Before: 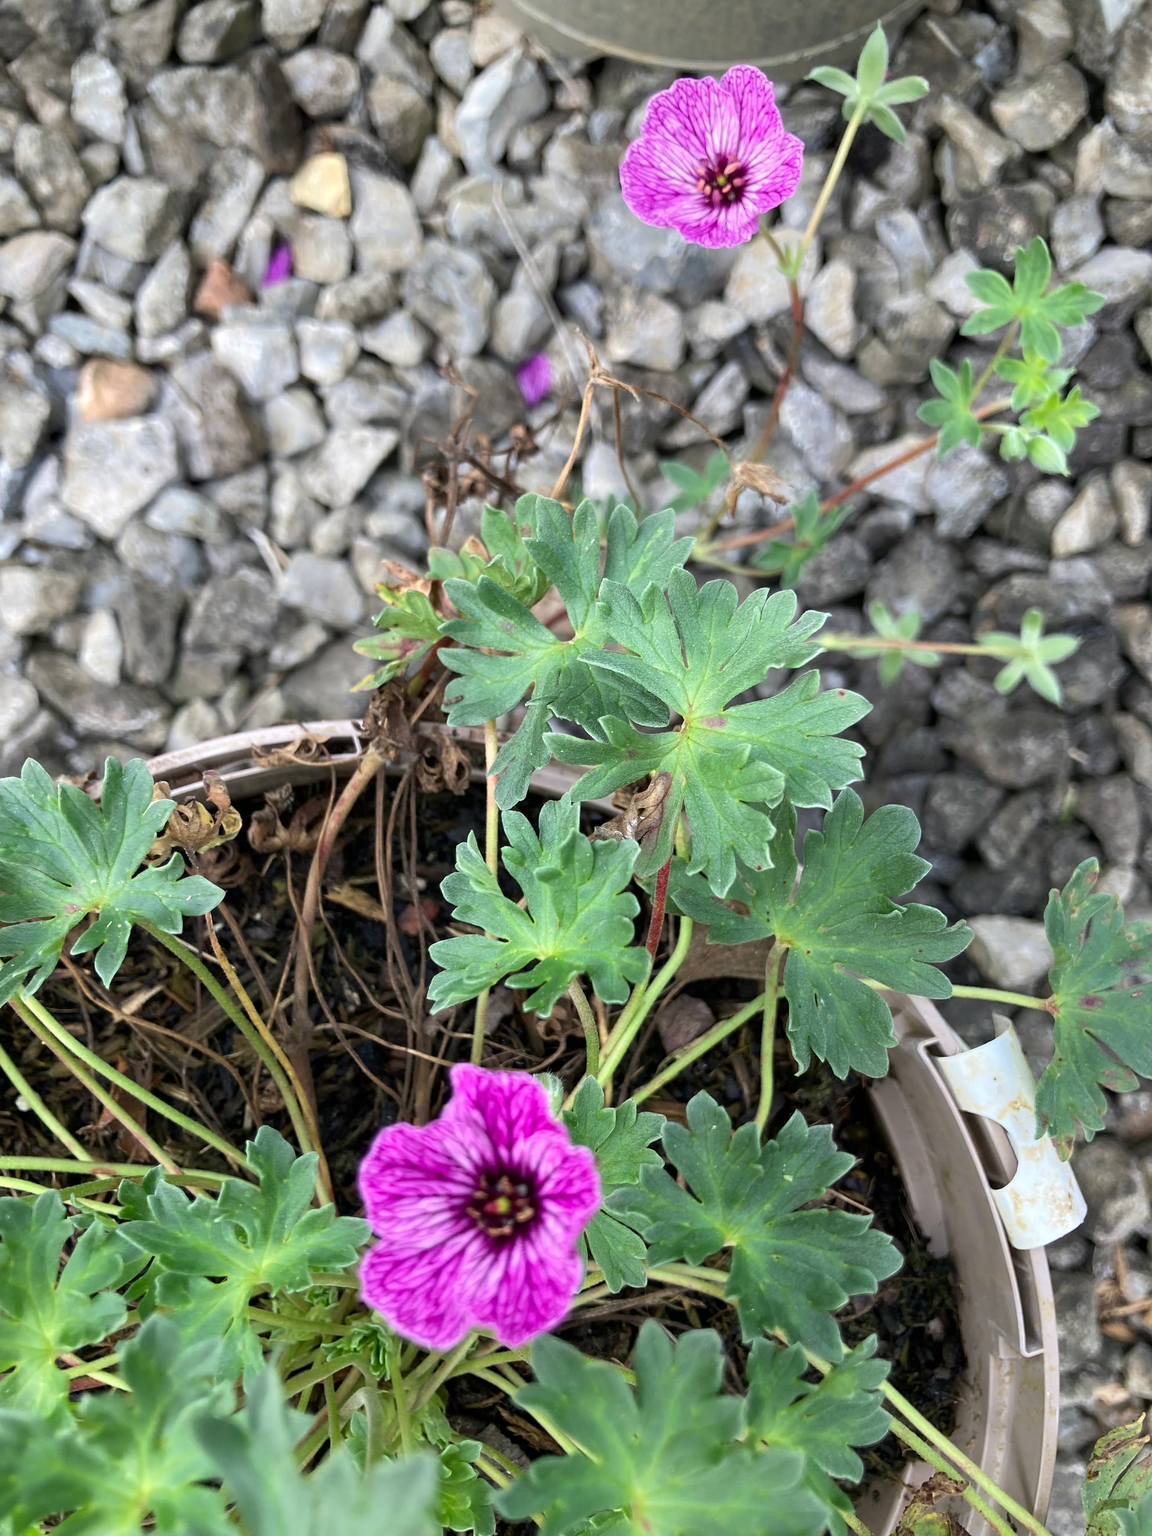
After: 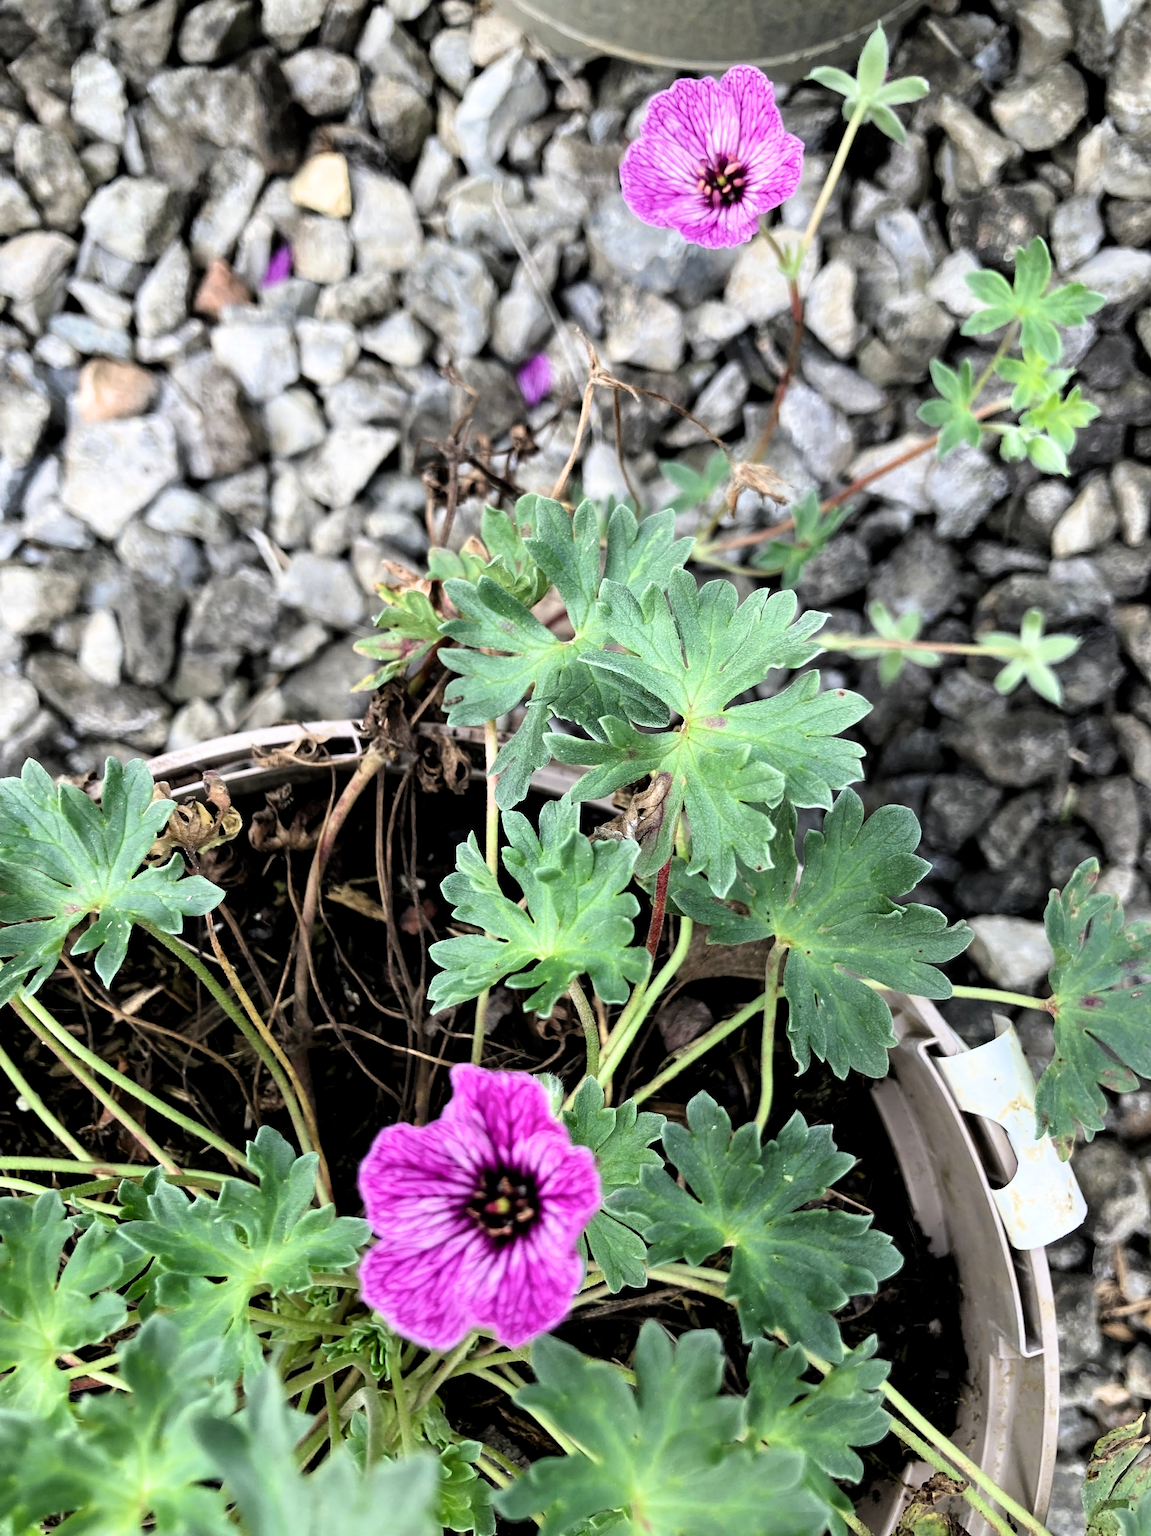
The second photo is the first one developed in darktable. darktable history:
filmic rgb: black relative exposure -5.65 EV, white relative exposure 2.48 EV, target black luminance 0%, hardness 4.5, latitude 67.29%, contrast 1.457, shadows ↔ highlights balance -4.19%
